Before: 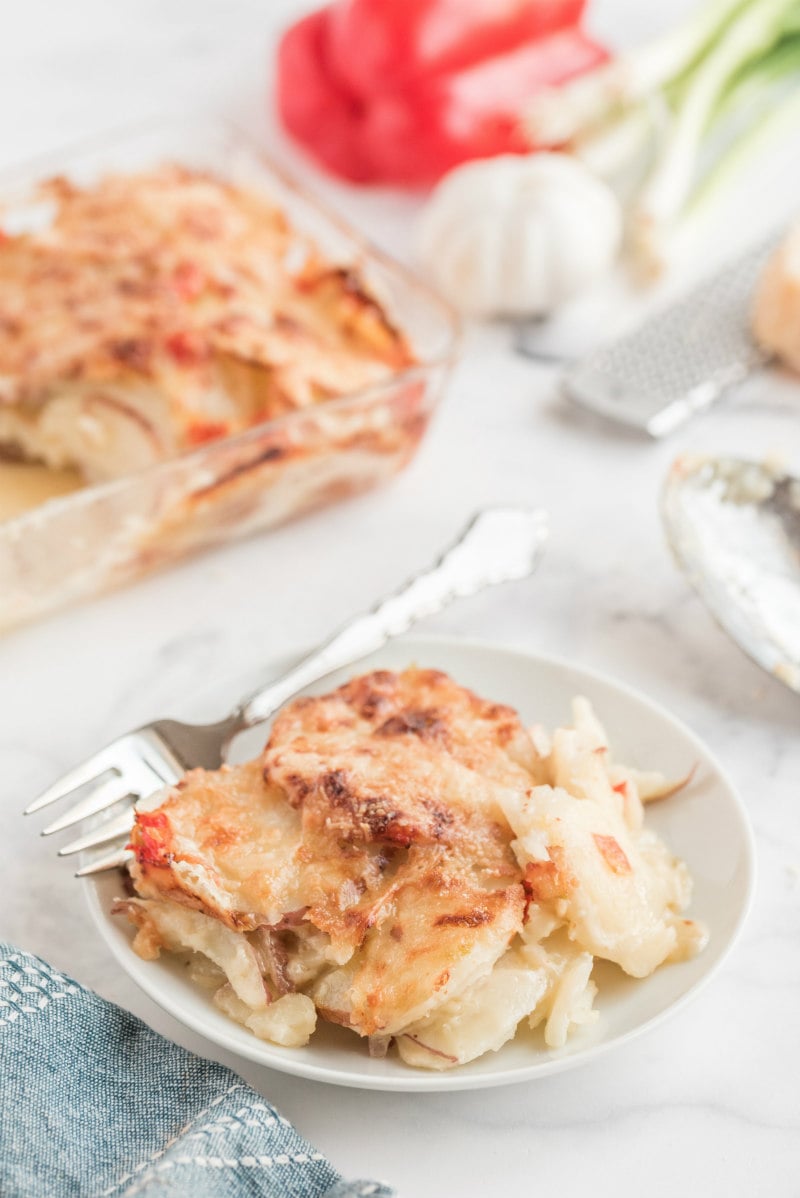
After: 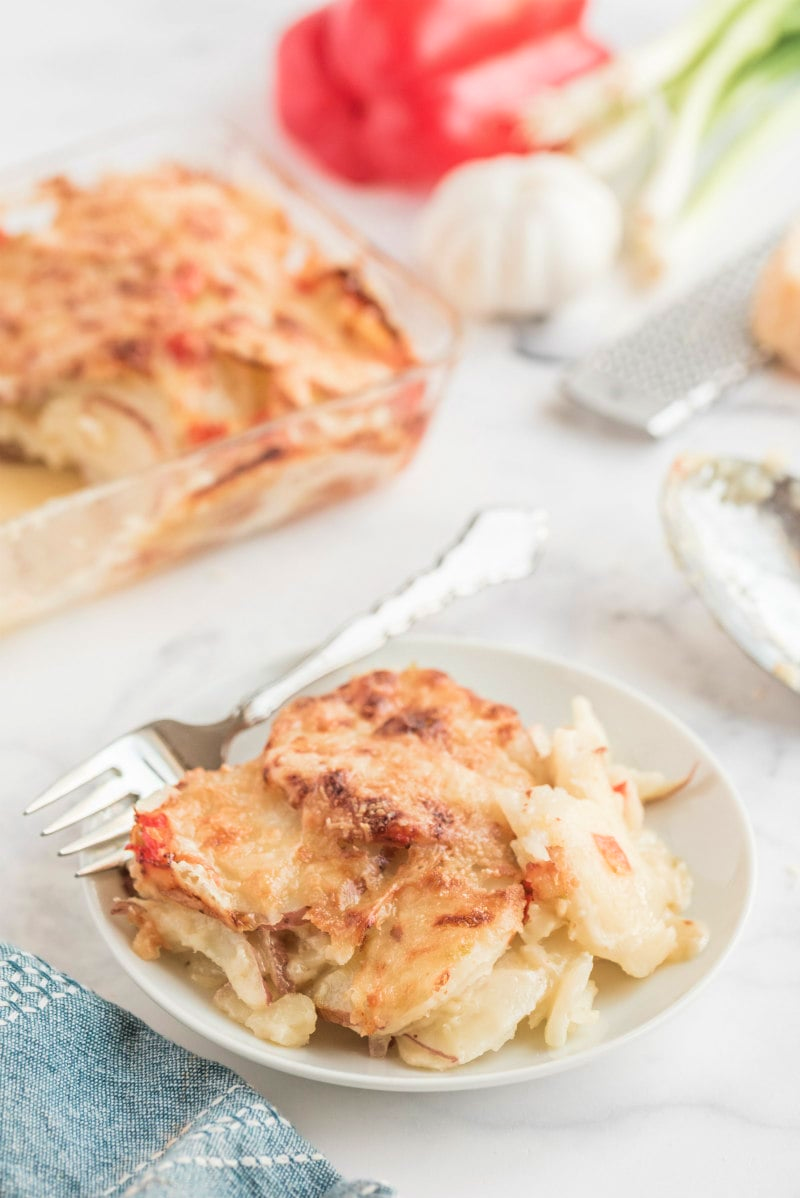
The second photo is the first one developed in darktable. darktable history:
velvia: on, module defaults
contrast equalizer: y [[0.5, 0.5, 0.478, 0.5, 0.5, 0.5], [0.5 ×6], [0.5 ×6], [0 ×6], [0 ×6]]
